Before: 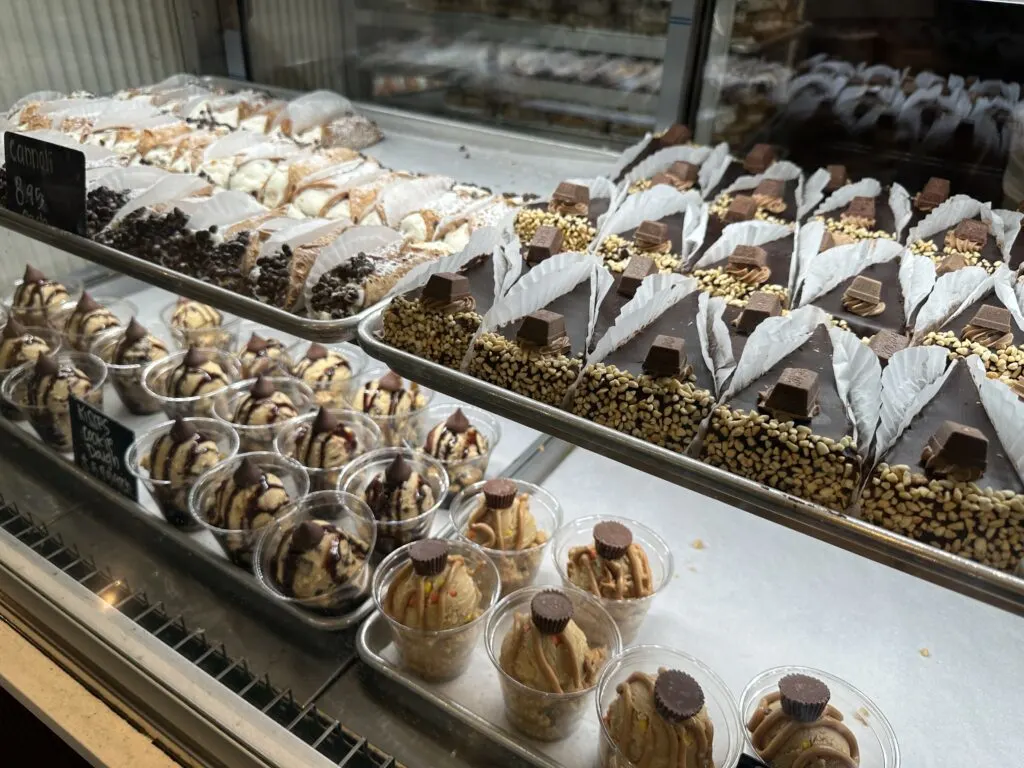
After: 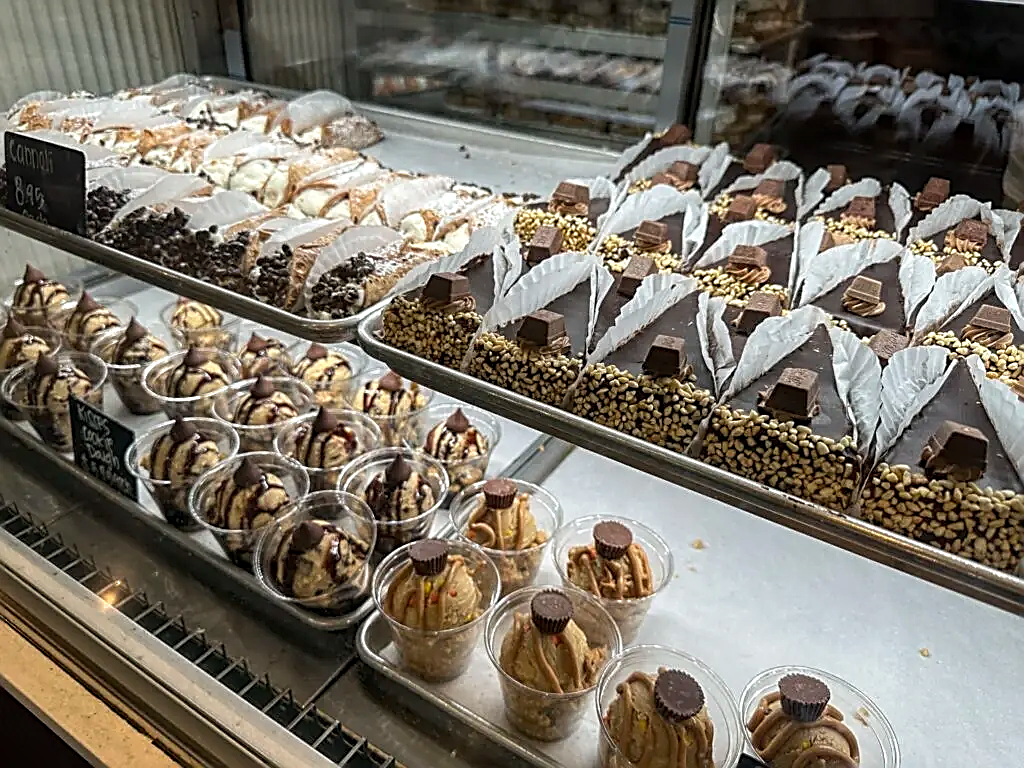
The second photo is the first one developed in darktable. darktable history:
sharpen: amount 0.987
local contrast: on, module defaults
